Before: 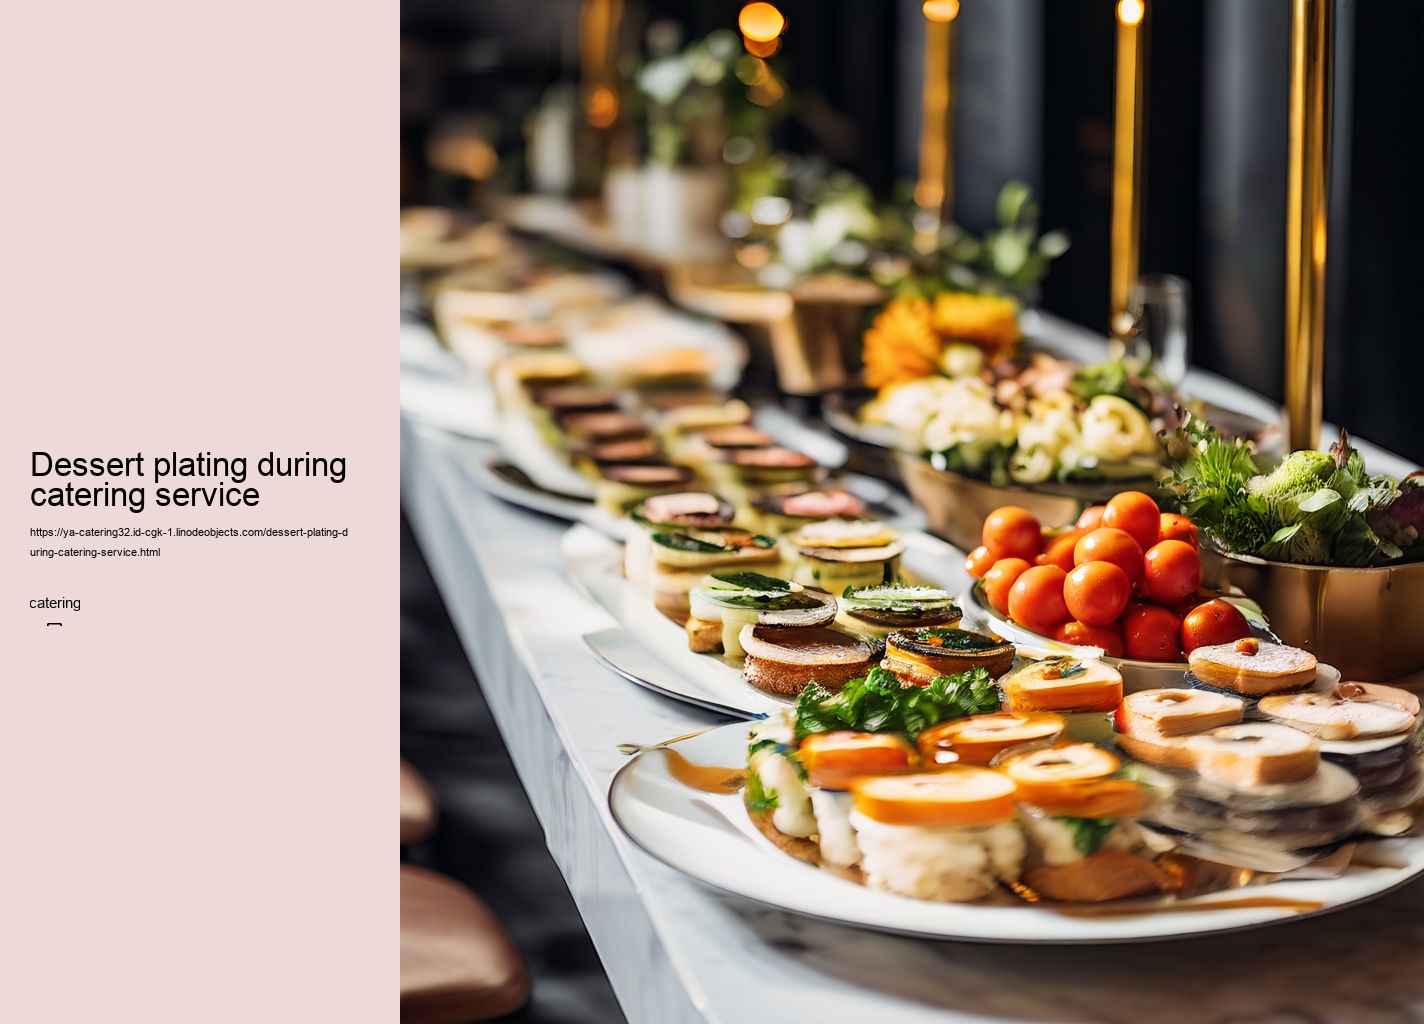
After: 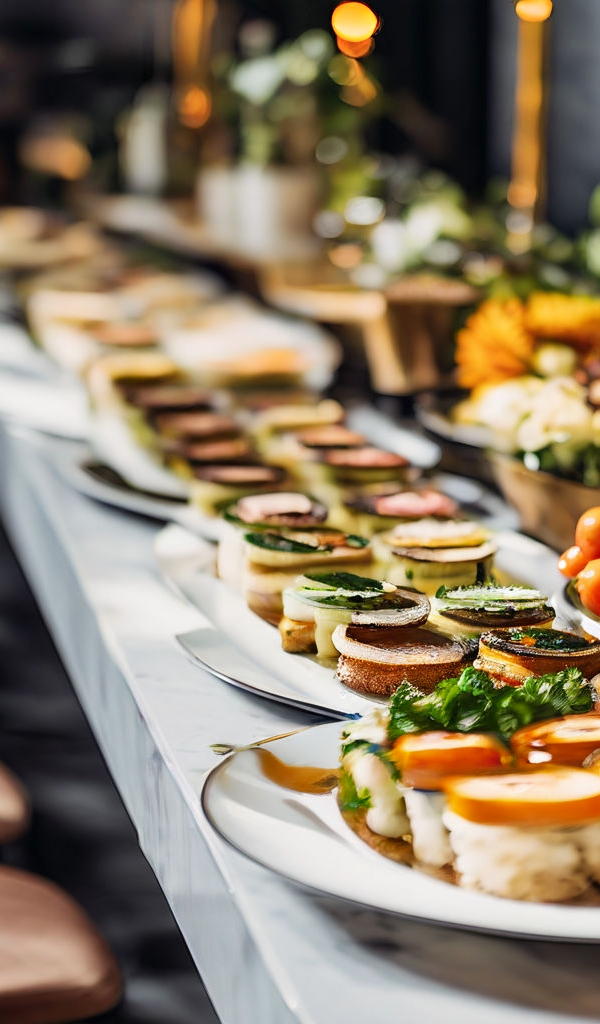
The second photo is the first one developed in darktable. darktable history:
crop: left 28.583%, right 29.231%
shadows and highlights: soften with gaussian
